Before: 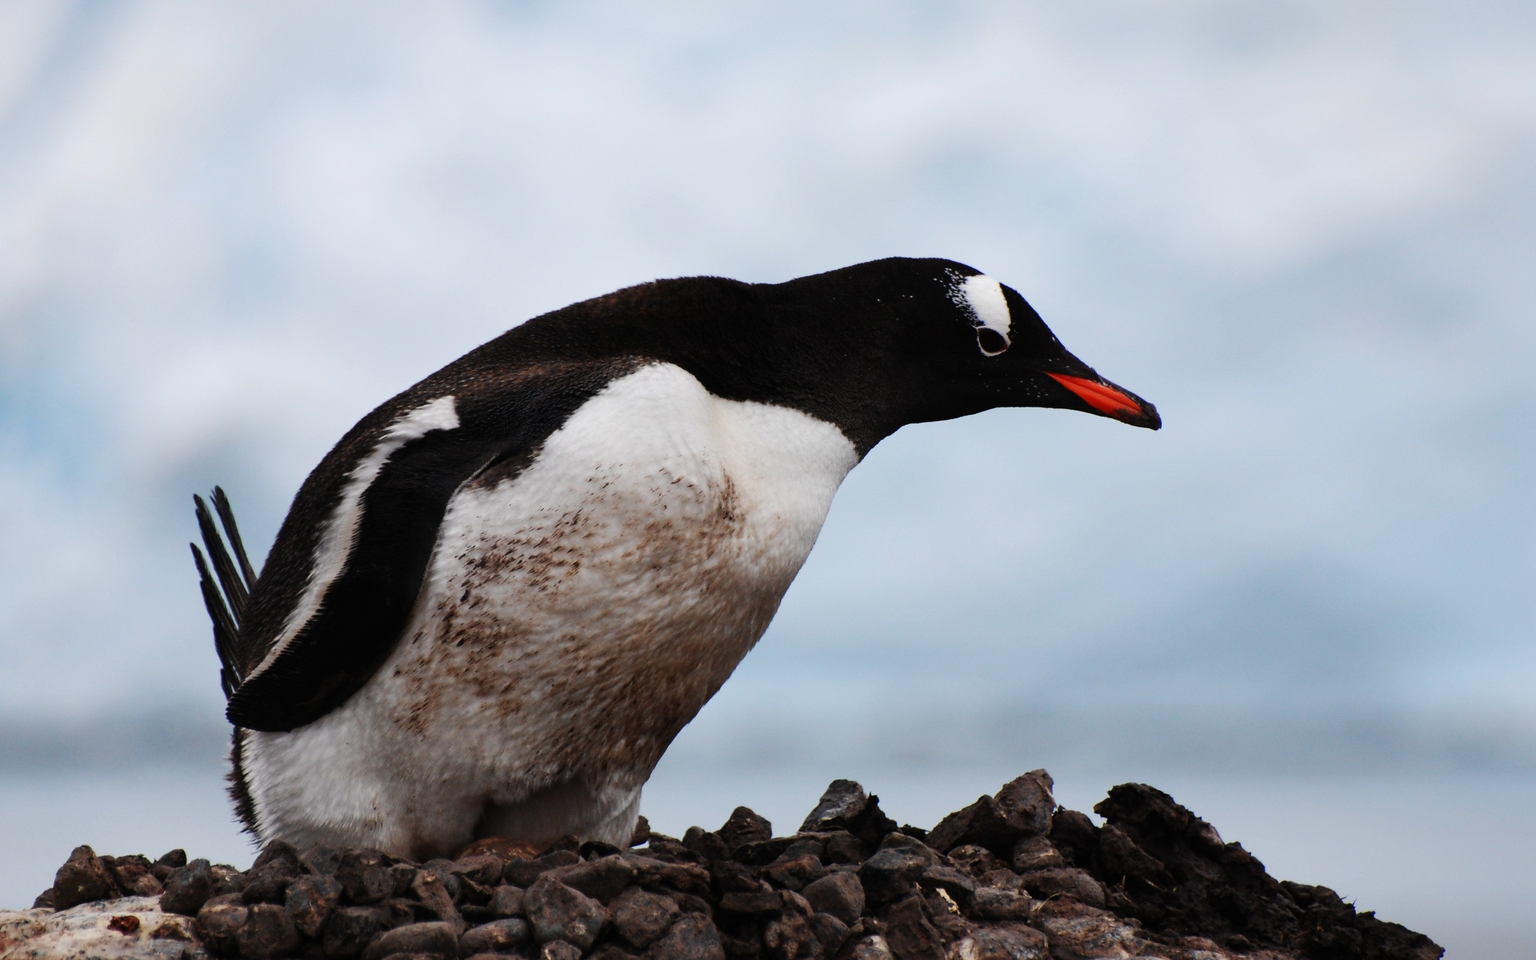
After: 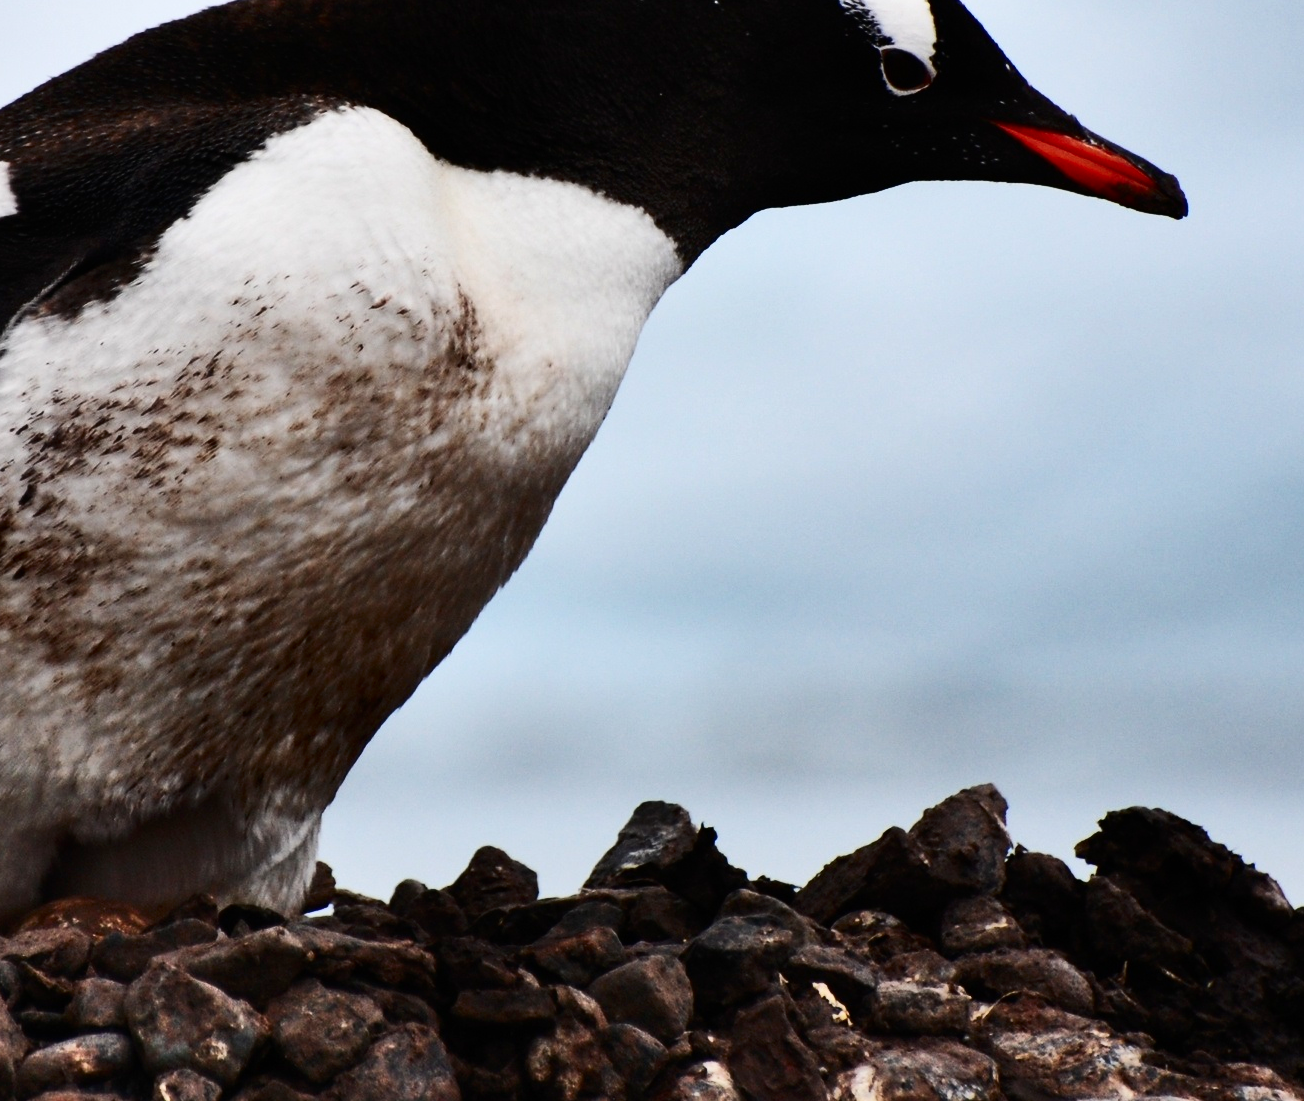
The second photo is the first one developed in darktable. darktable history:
contrast brightness saturation: contrast 0.28
shadows and highlights: shadows color adjustment 97.66%, soften with gaussian
crop and rotate: left 29.237%, top 31.152%, right 19.807%
